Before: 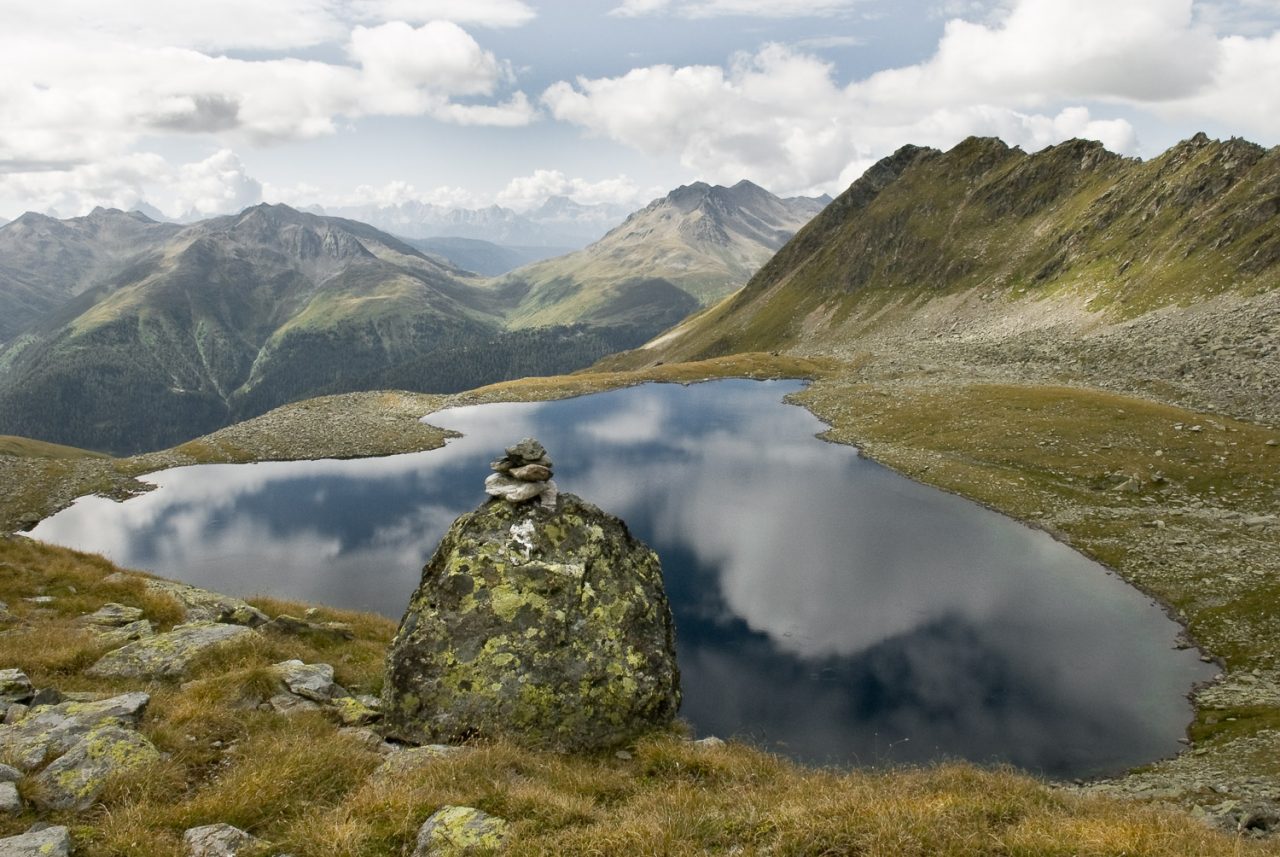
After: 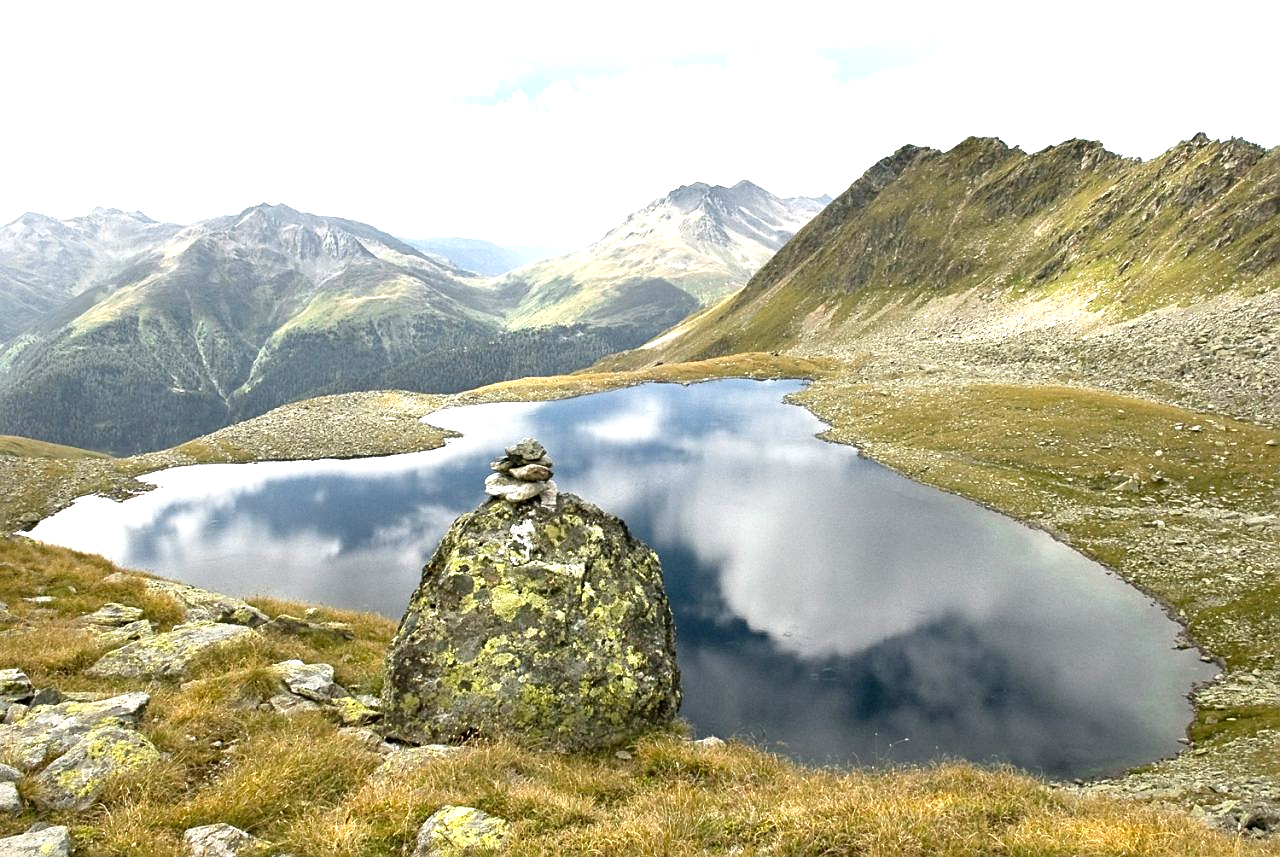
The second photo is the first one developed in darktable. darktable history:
exposure: exposure 1.231 EV, compensate exposure bias true, compensate highlight preservation false
sharpen: amount 0.497
